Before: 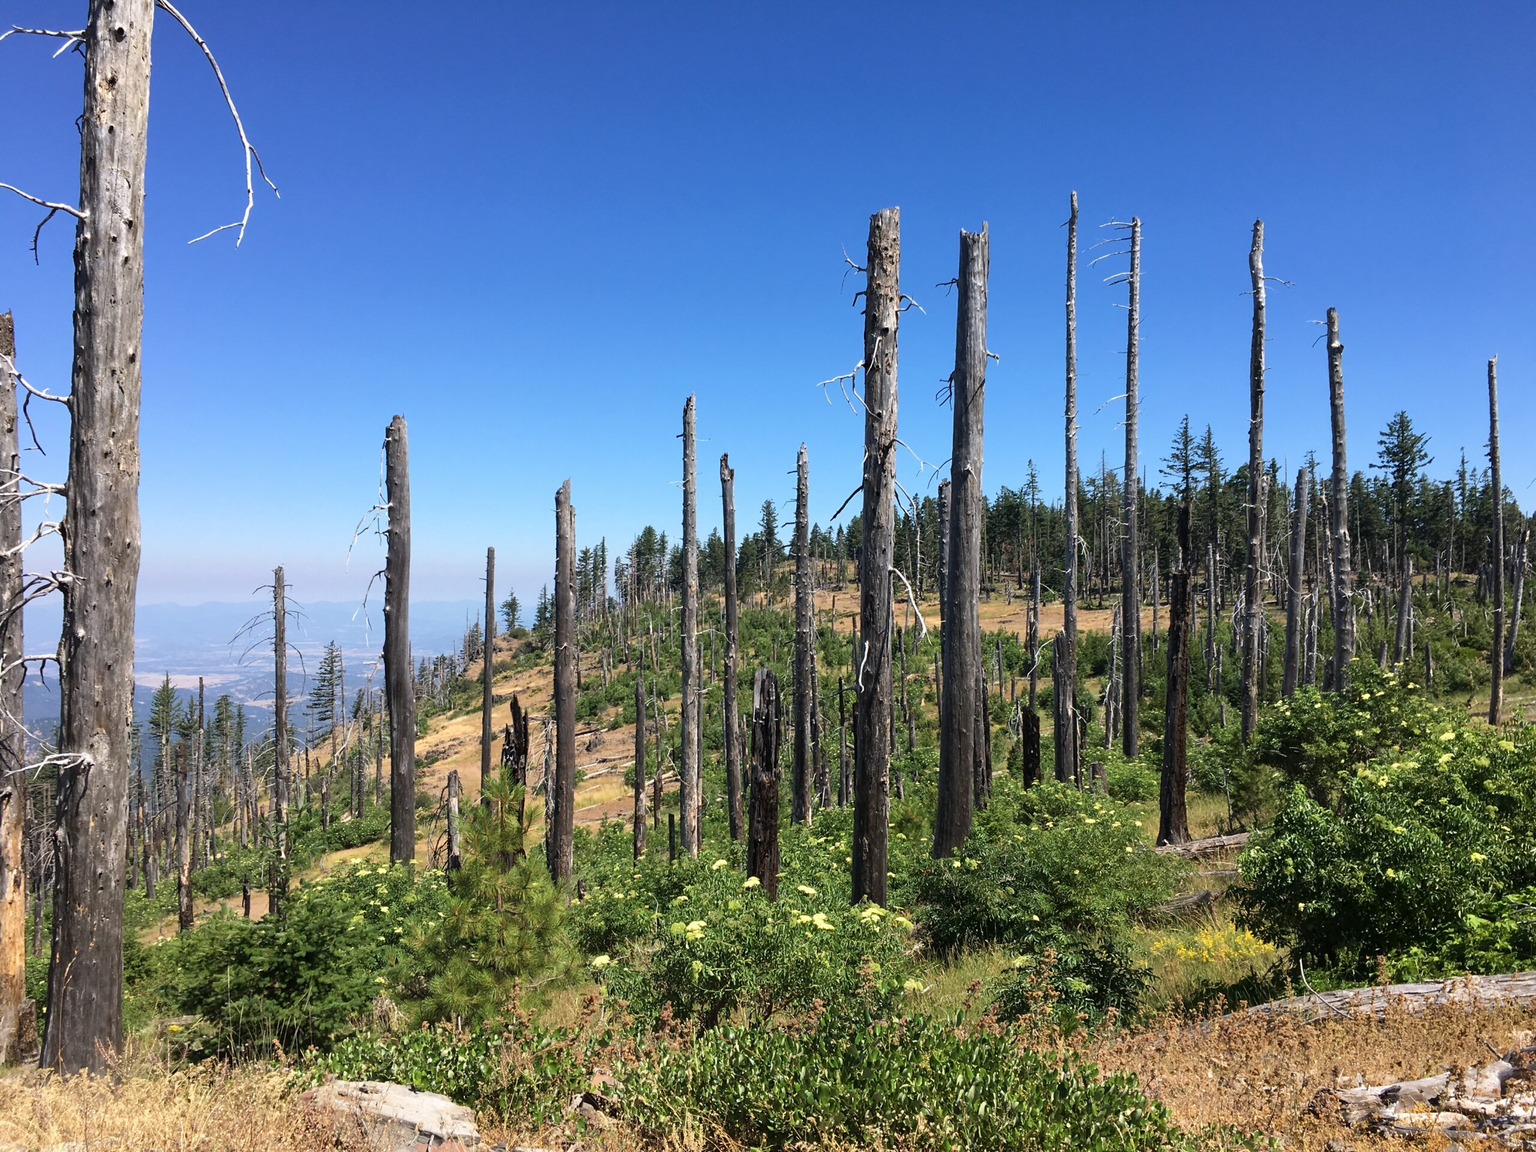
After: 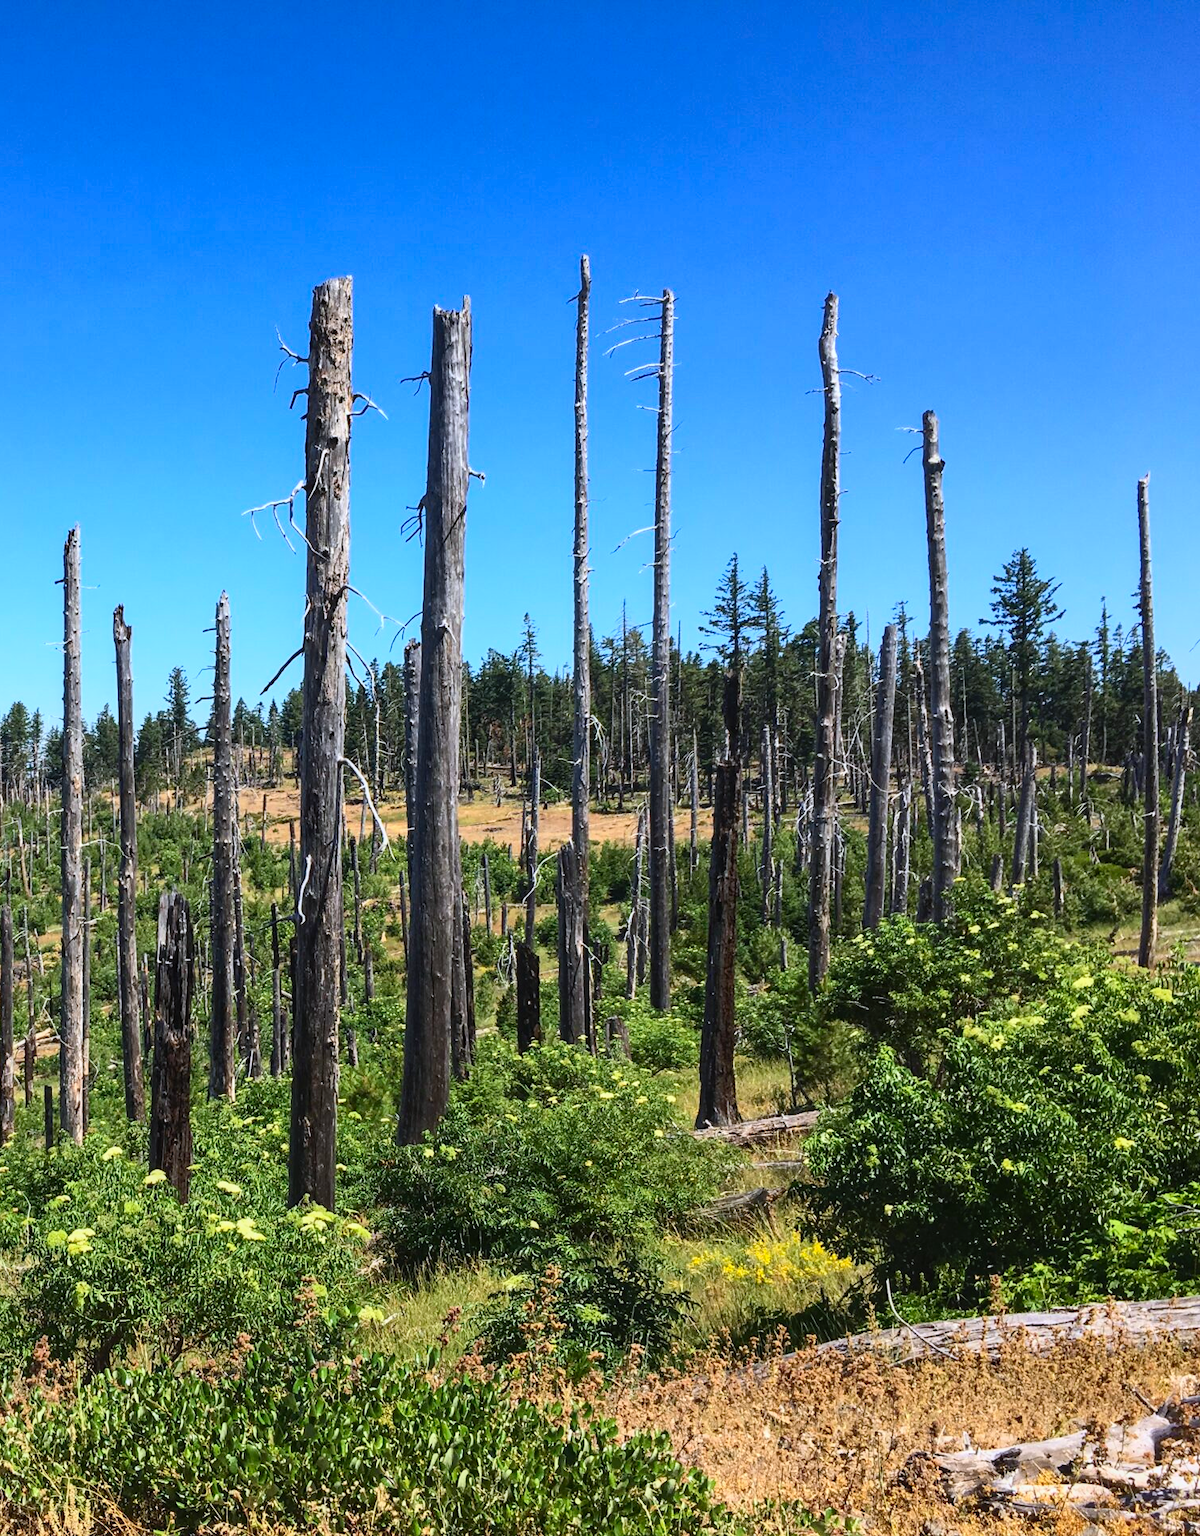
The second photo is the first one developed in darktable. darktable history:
local contrast: detail 110%
white balance: red 0.983, blue 1.036
crop: left 41.402%
contrast brightness saturation: contrast 0.23, brightness 0.1, saturation 0.29
